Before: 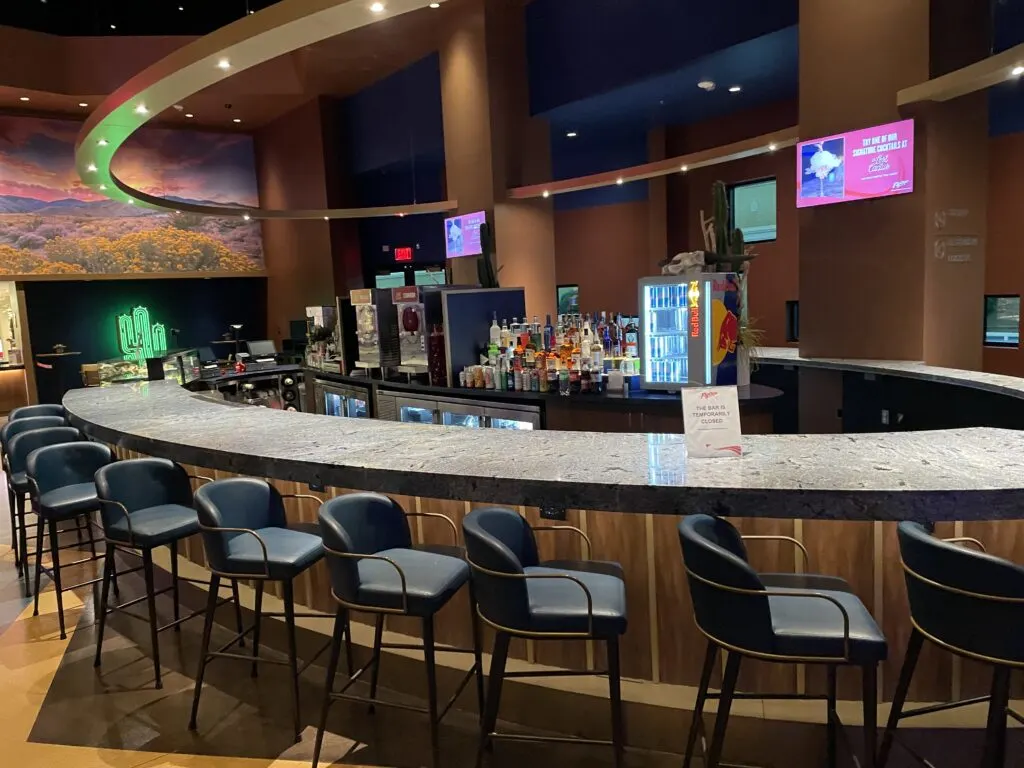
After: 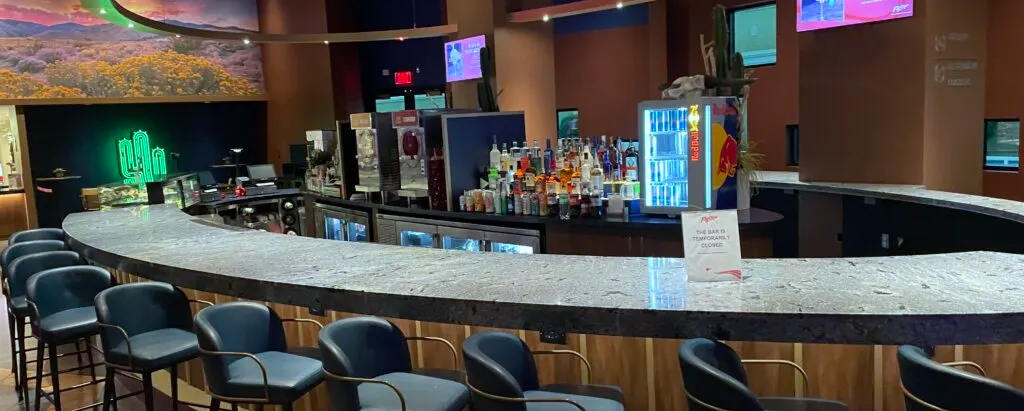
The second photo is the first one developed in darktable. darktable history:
white balance: red 0.925, blue 1.046
crop and rotate: top 23.043%, bottom 23.437%
